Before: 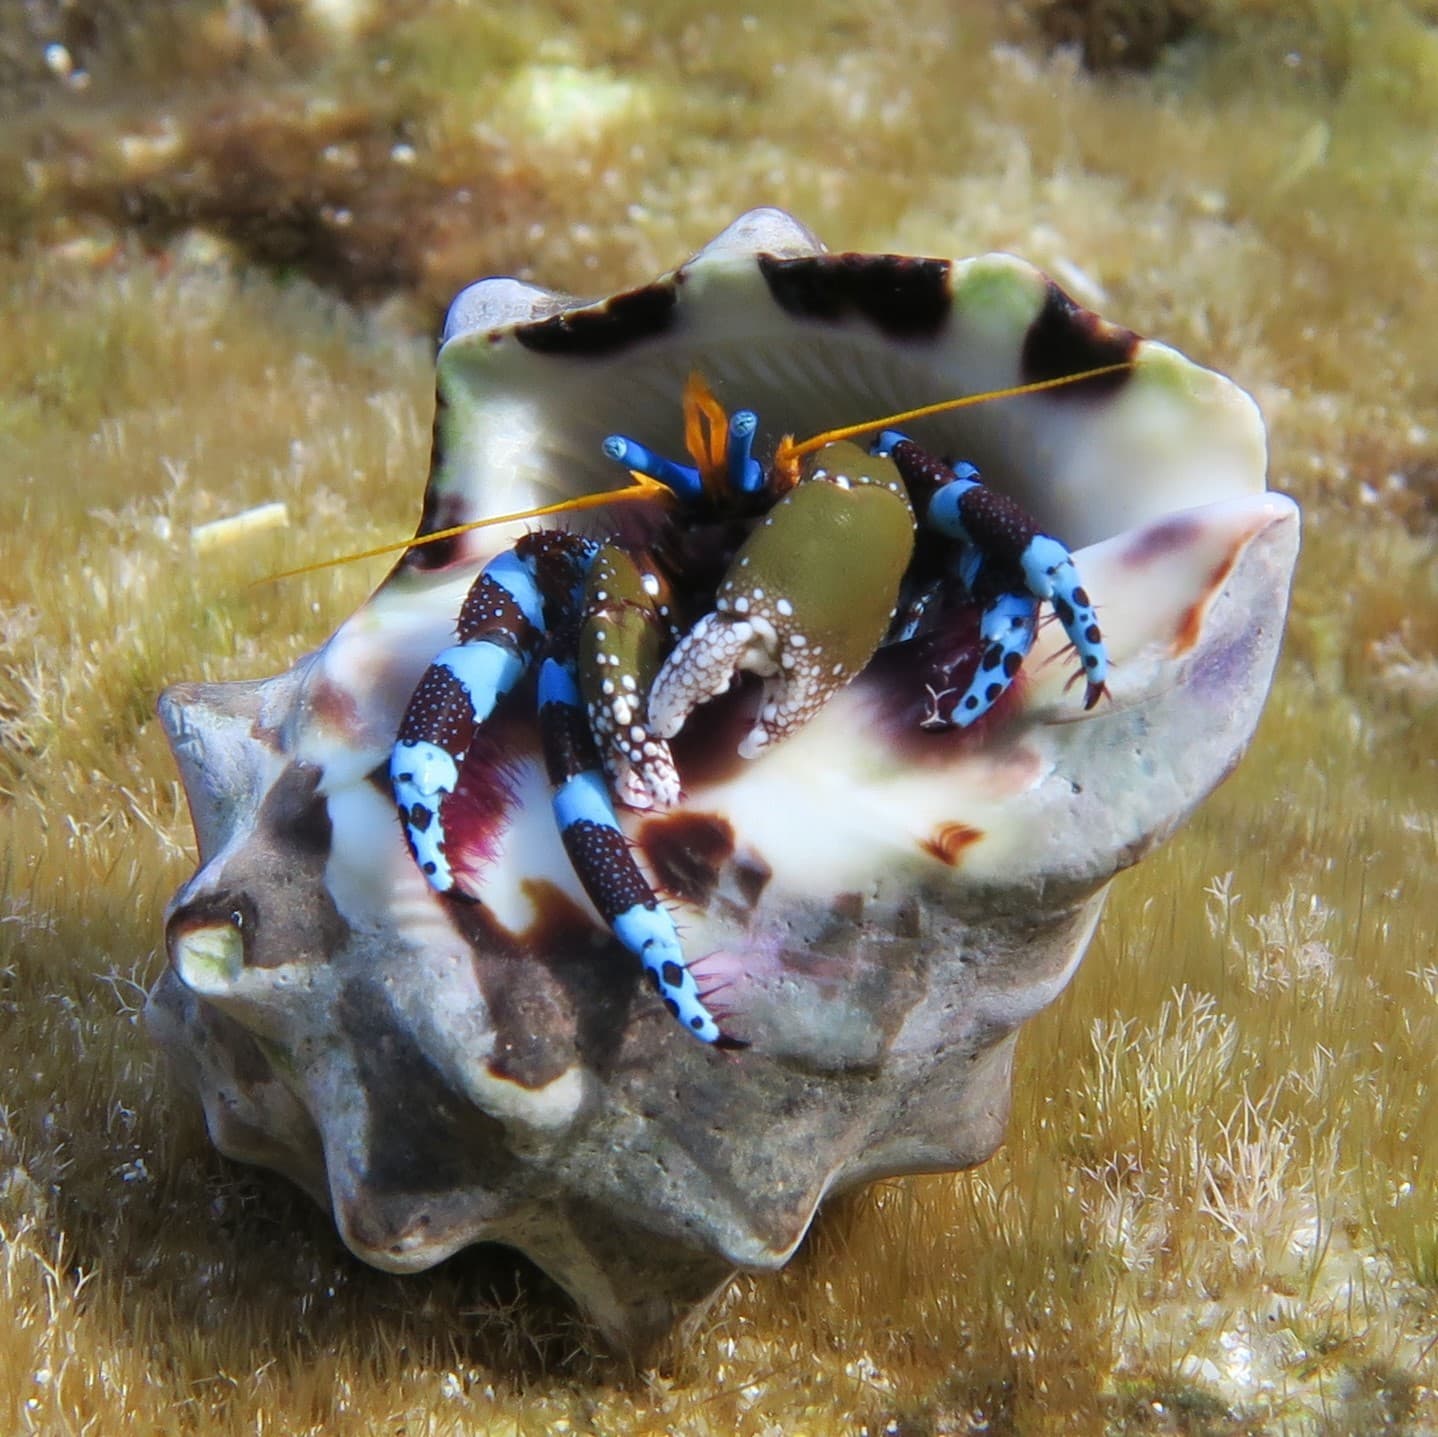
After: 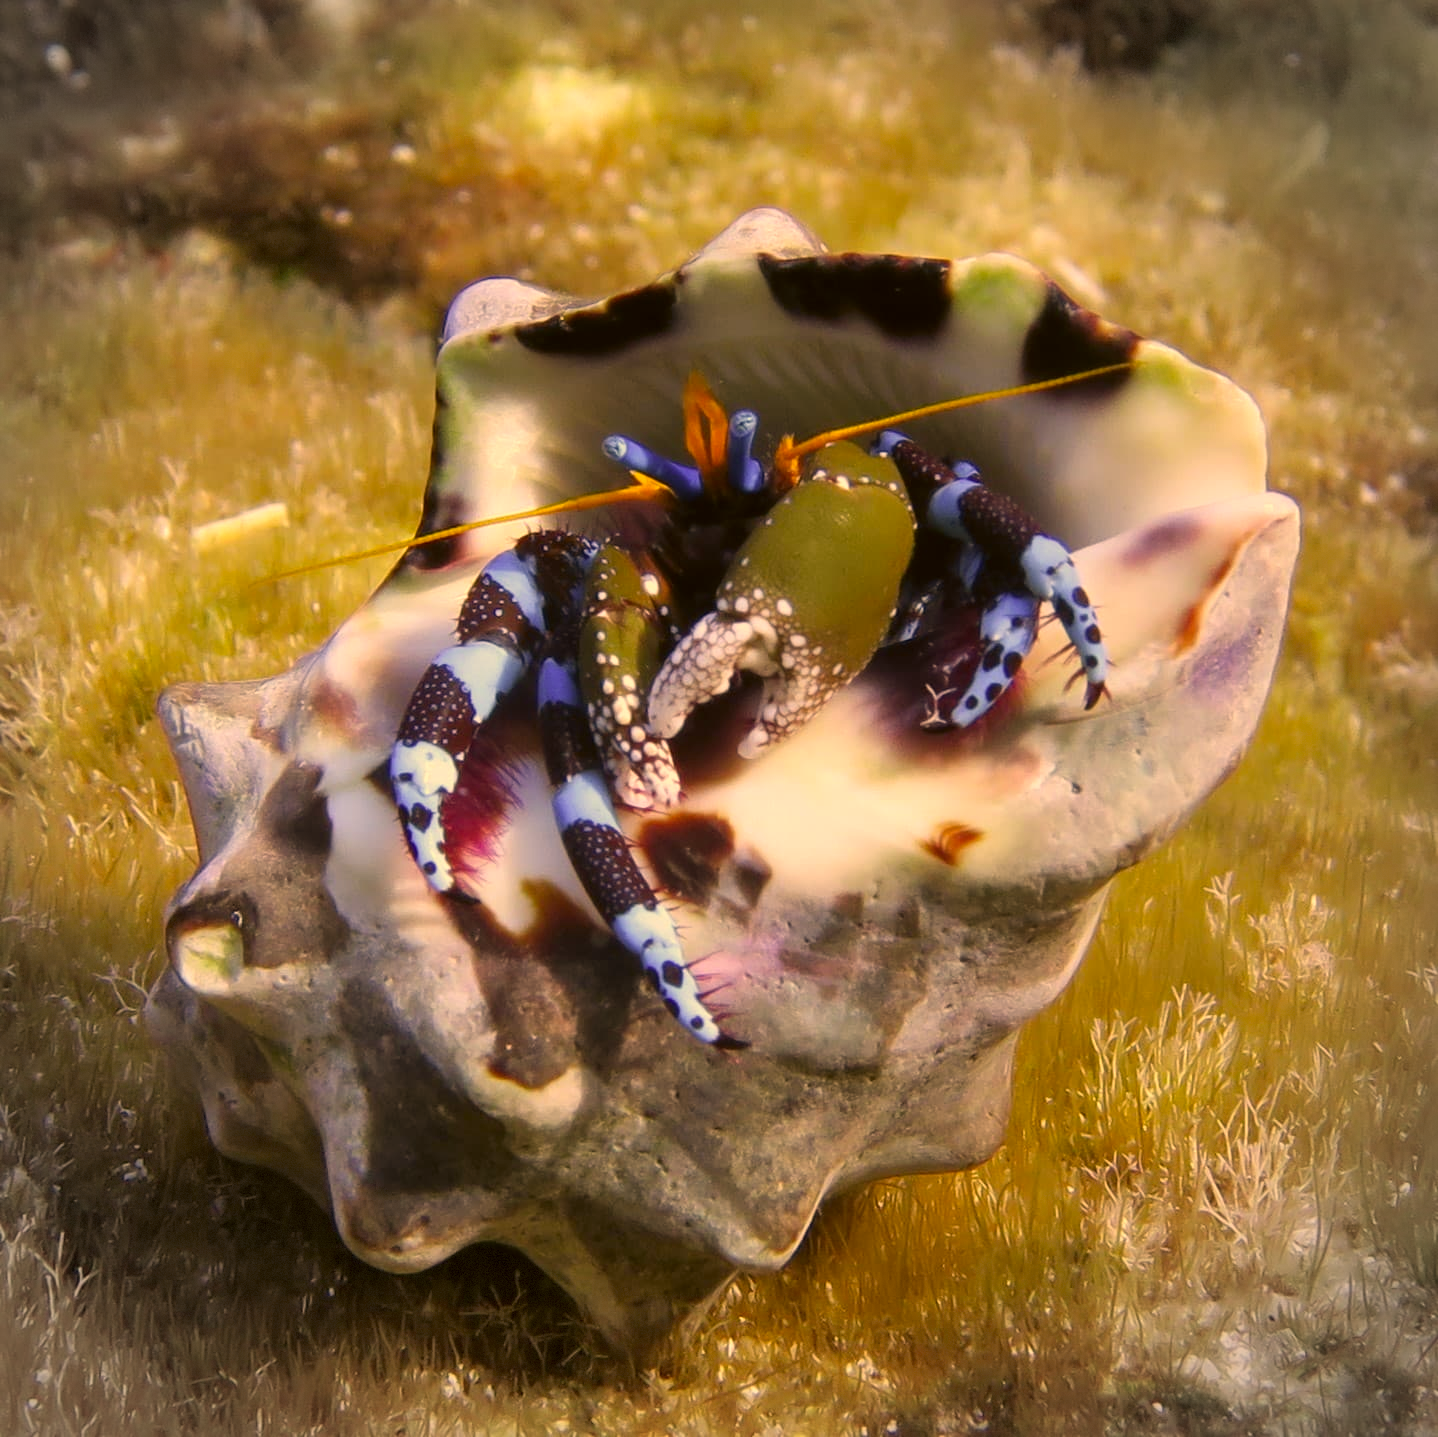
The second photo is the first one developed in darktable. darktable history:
vignetting: dithering 8-bit output, unbound false
color correction: highlights a* 17.98, highlights b* 35.7, shadows a* 1.52, shadows b* 6.03, saturation 1.02
